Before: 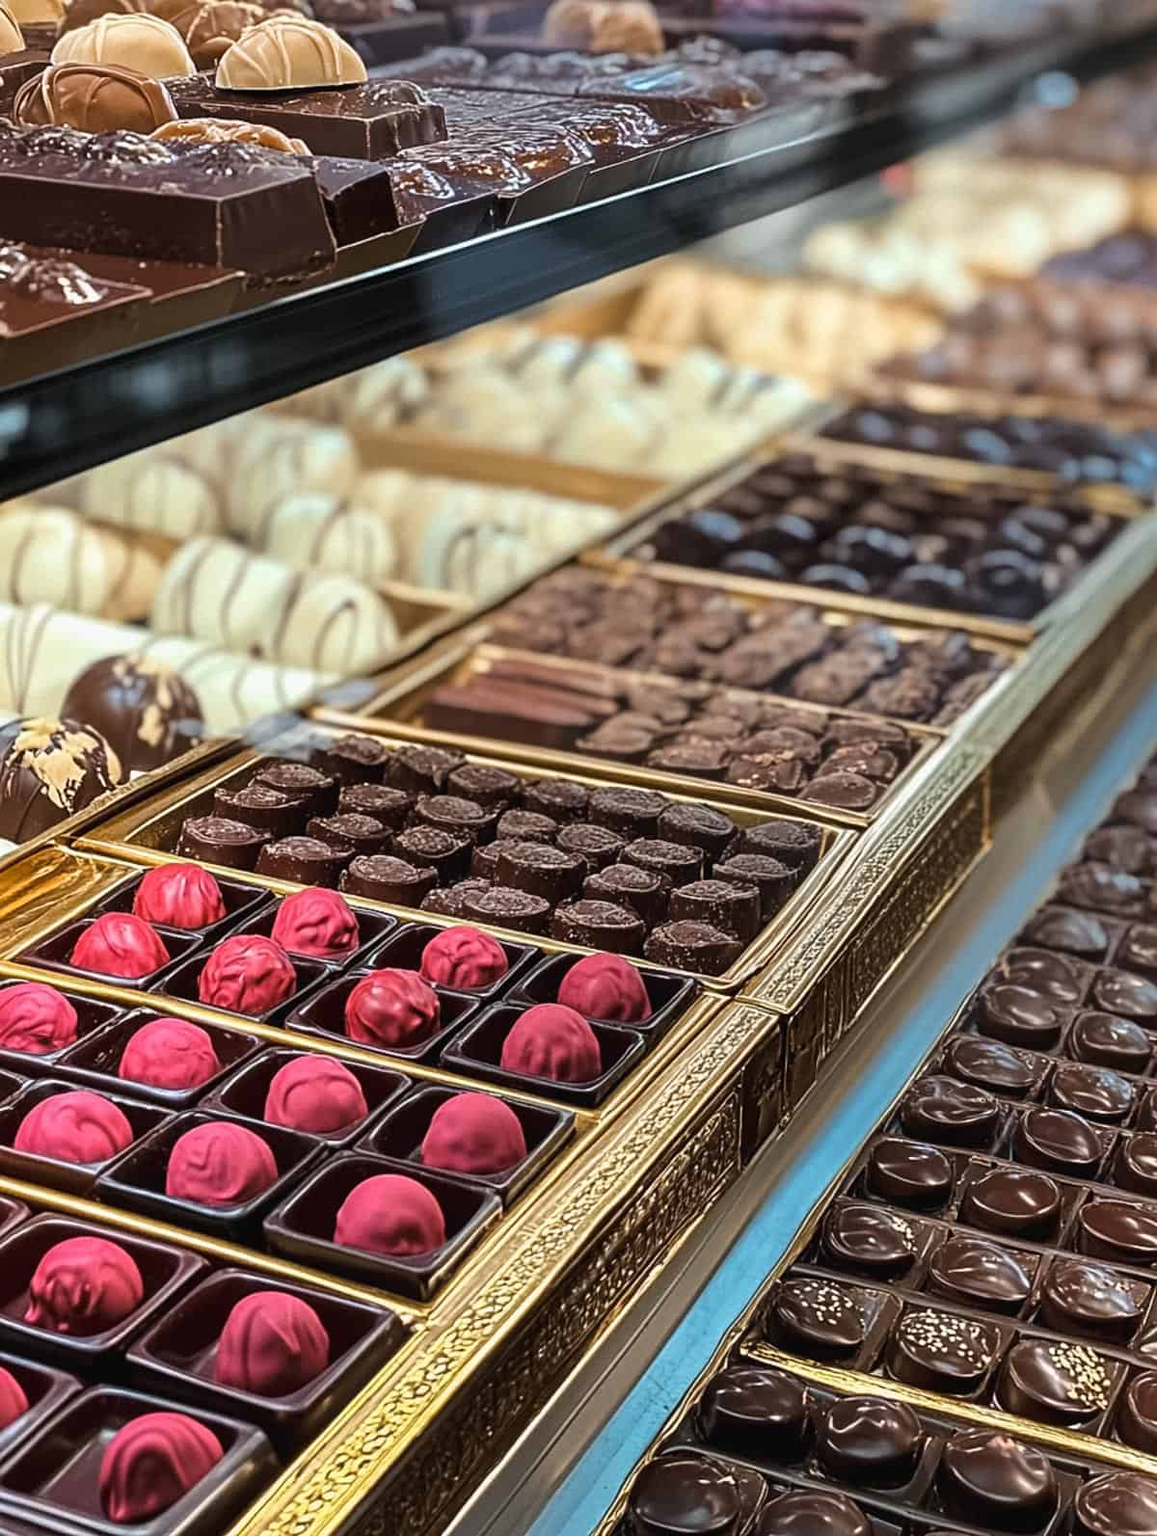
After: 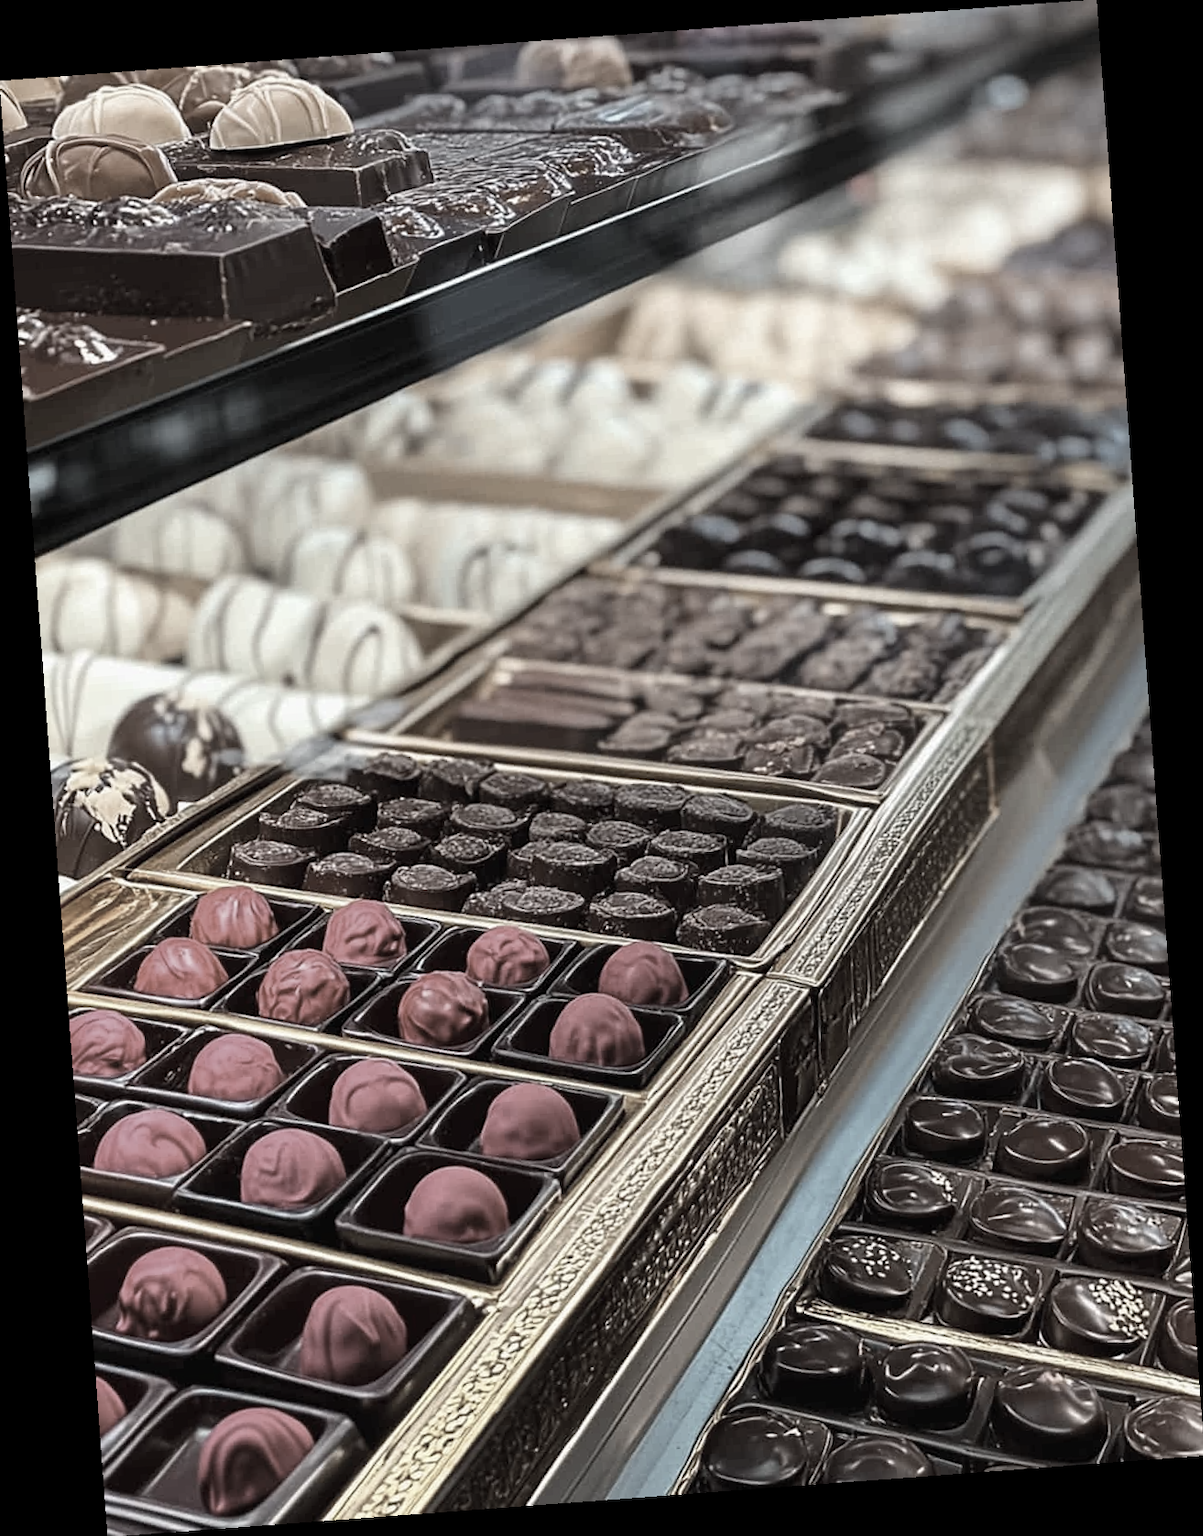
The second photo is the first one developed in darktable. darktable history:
color correction: saturation 0.3
rotate and perspective: rotation -4.25°, automatic cropping off
